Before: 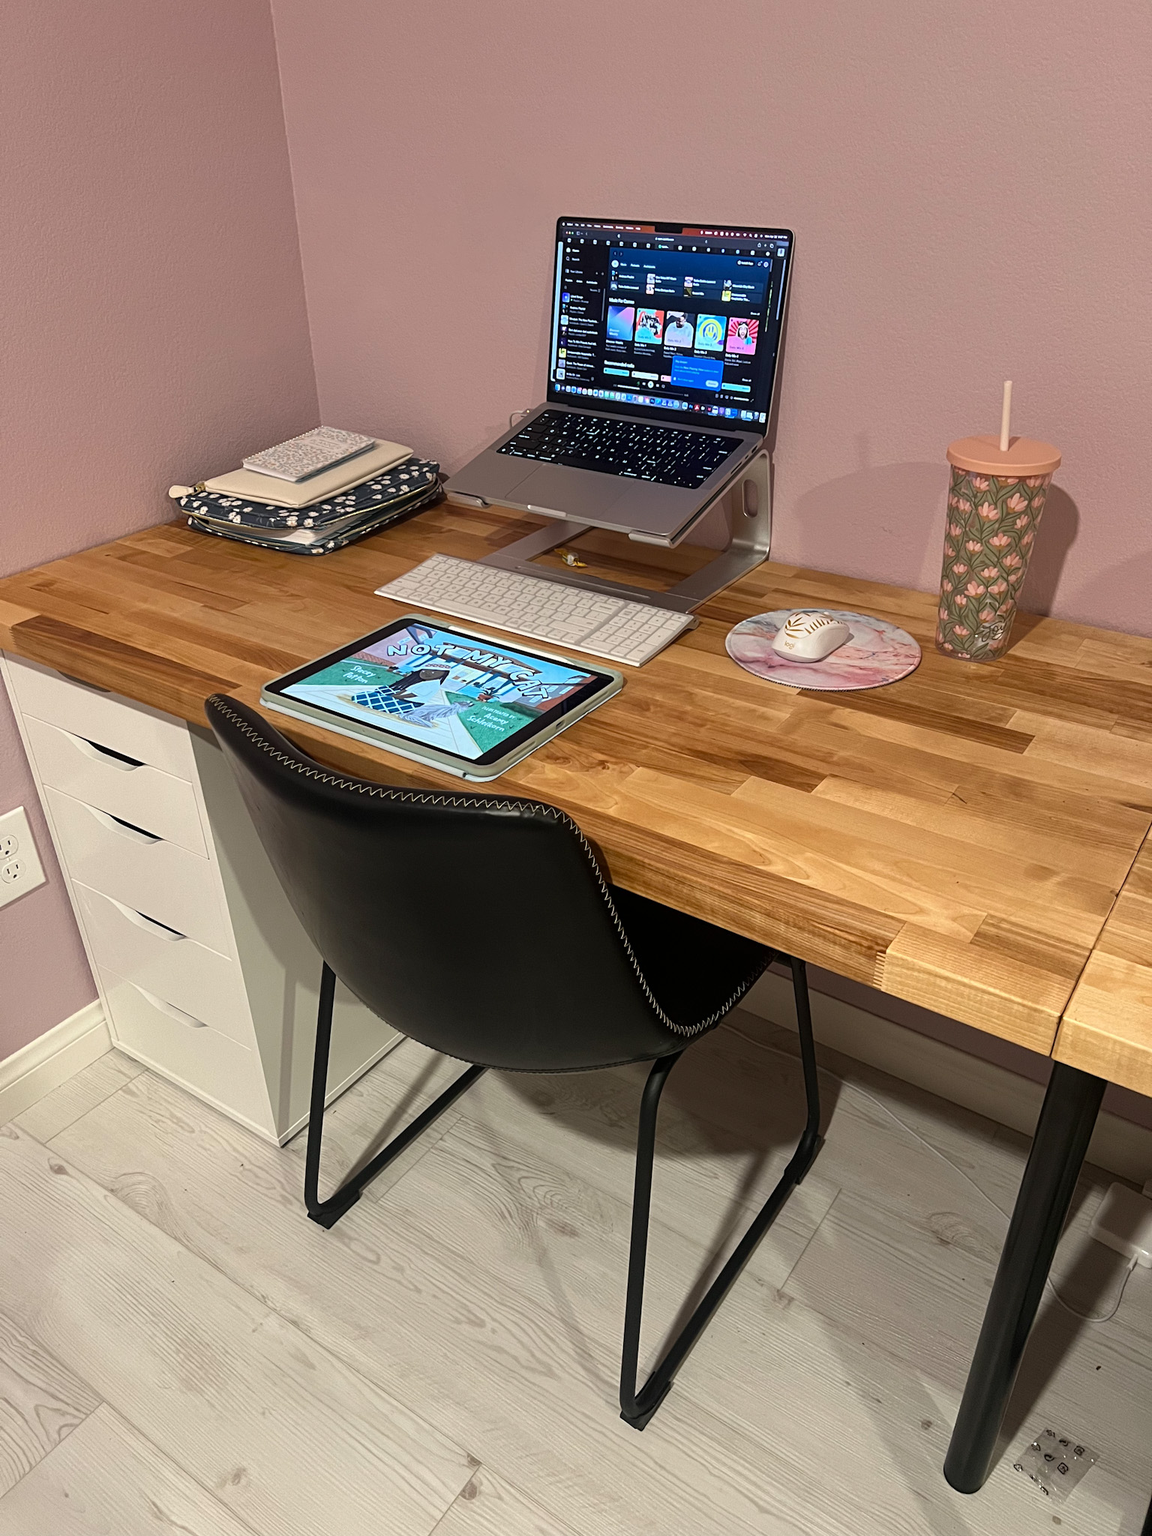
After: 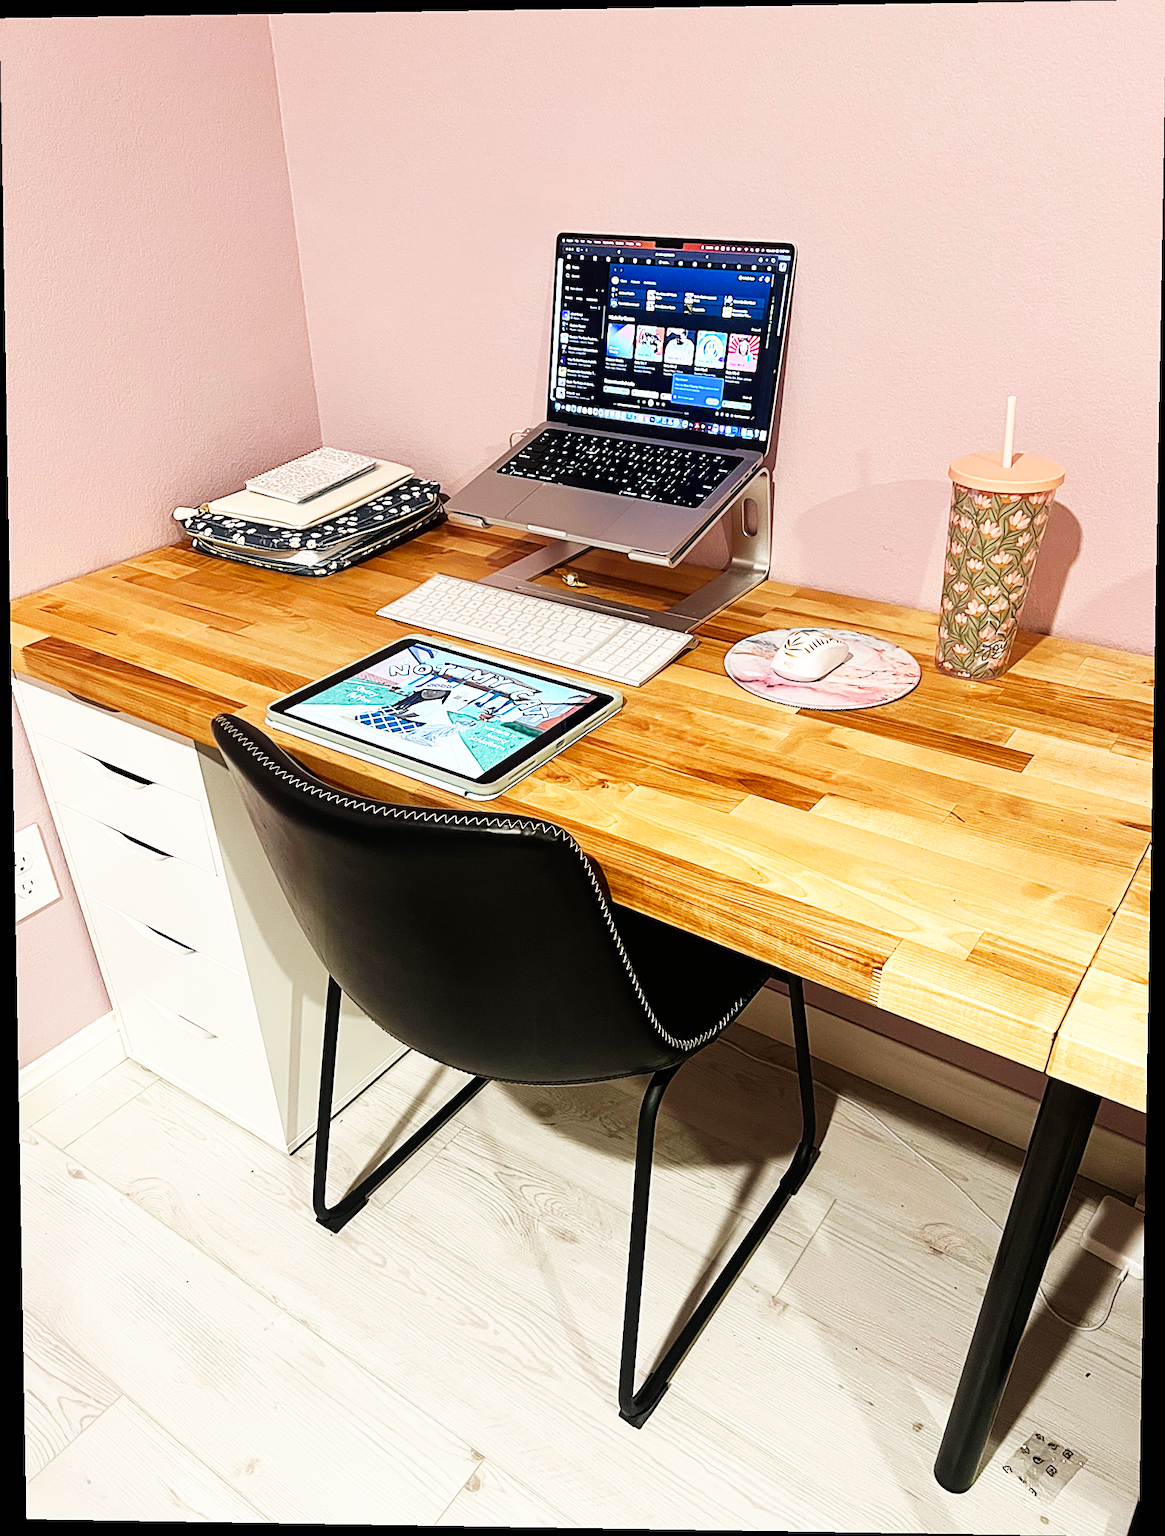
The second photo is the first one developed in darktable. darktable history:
base curve: curves: ch0 [(0, 0) (0.007, 0.004) (0.027, 0.03) (0.046, 0.07) (0.207, 0.54) (0.442, 0.872) (0.673, 0.972) (1, 1)], preserve colors none
sharpen: on, module defaults
rotate and perspective: lens shift (vertical) 0.048, lens shift (horizontal) -0.024, automatic cropping off
